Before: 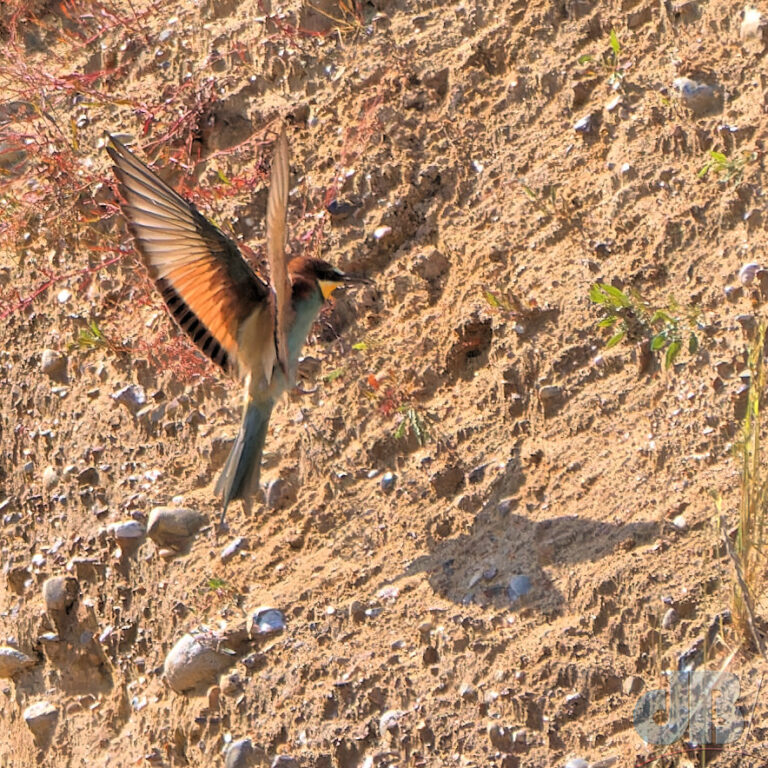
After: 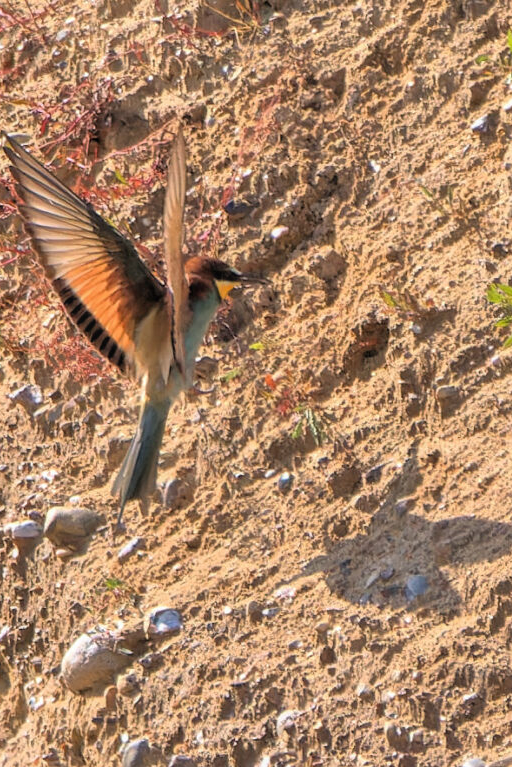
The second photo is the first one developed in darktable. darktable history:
local contrast: detail 110%
crop and rotate: left 13.537%, right 19.796%
